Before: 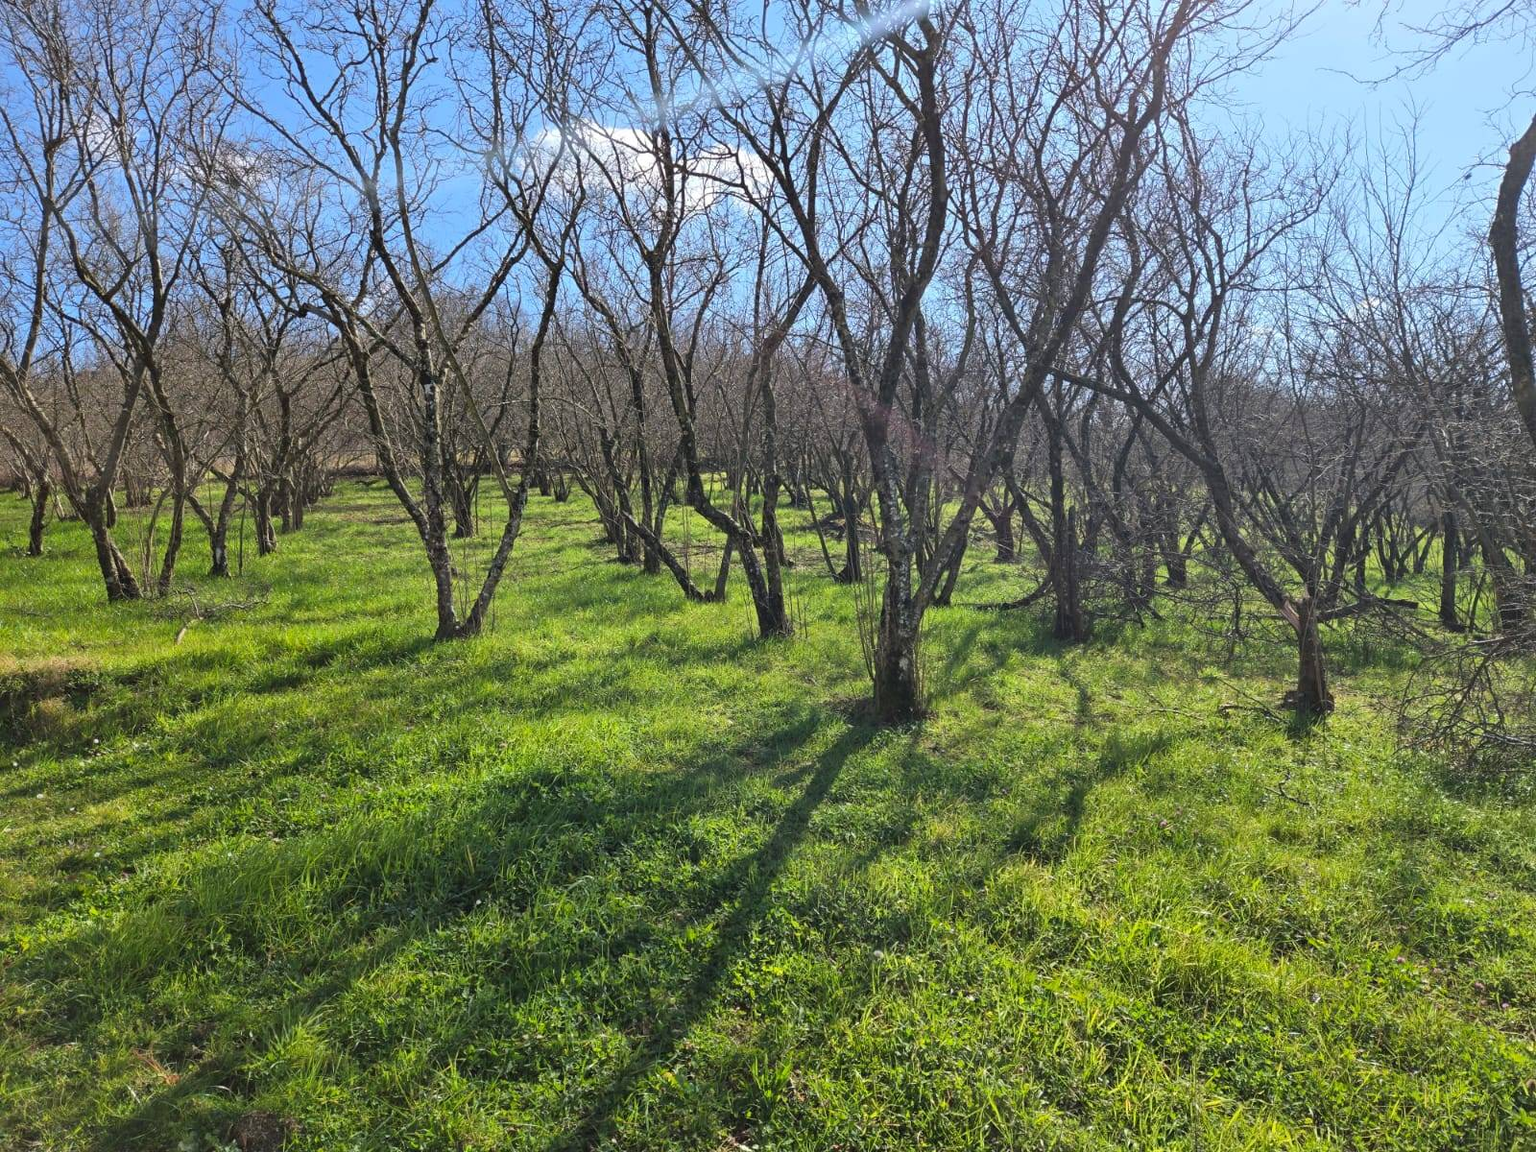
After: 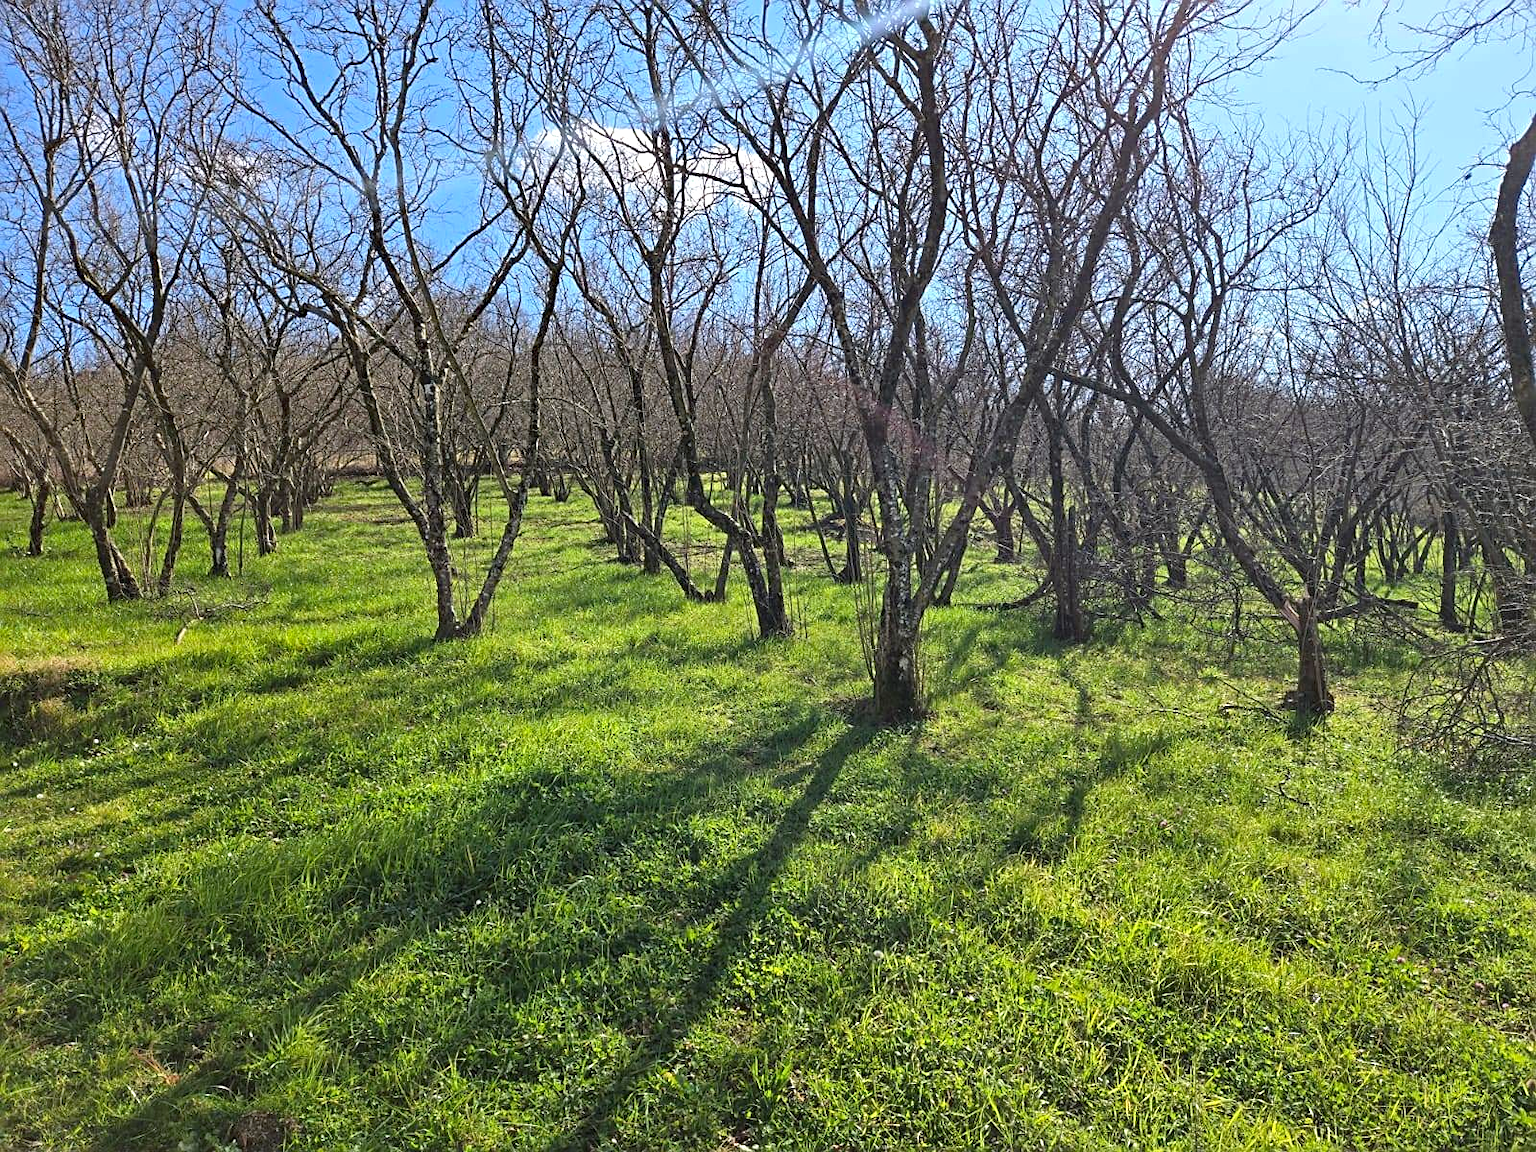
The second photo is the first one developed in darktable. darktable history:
haze removal: strength 0.29, distance 0.25, compatibility mode true, adaptive false
sharpen: on, module defaults
exposure: exposure 0.2 EV, compensate highlight preservation false
